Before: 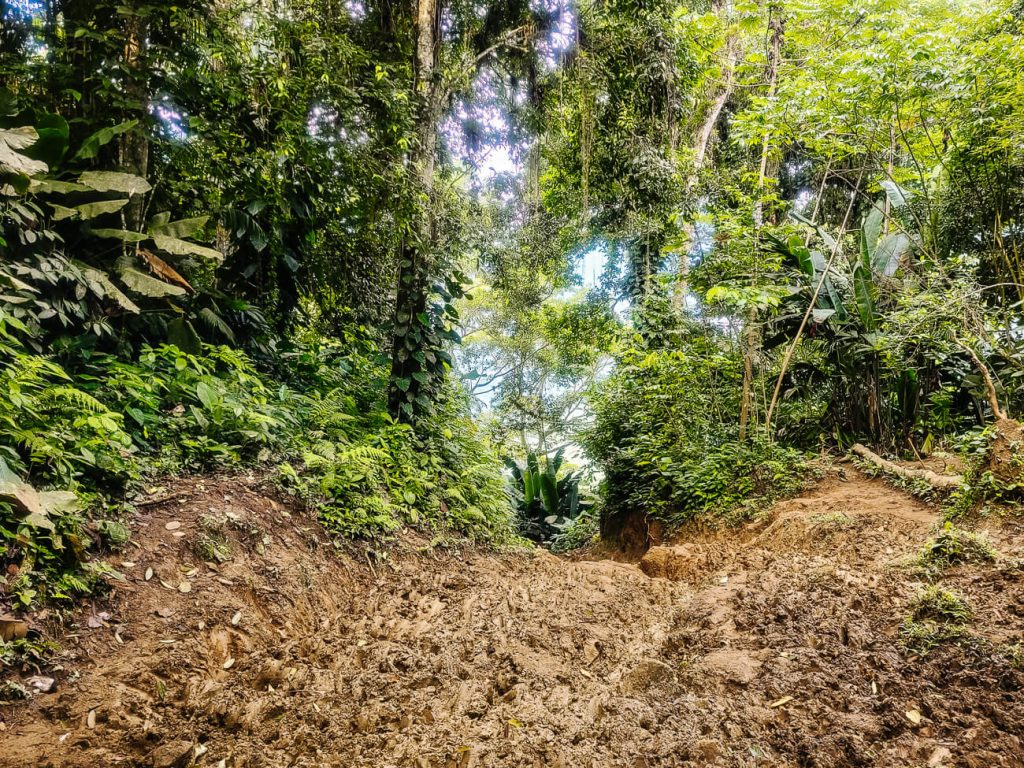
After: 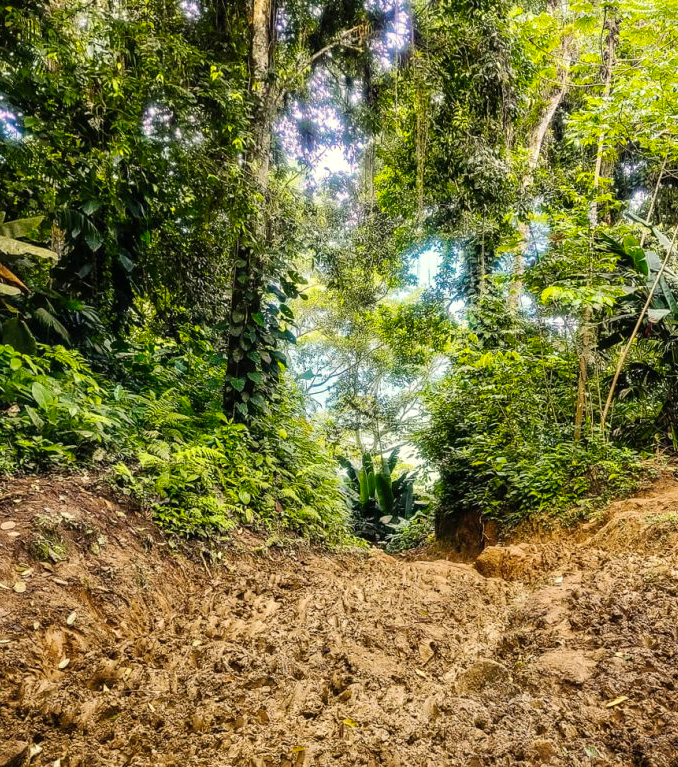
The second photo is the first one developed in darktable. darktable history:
color balance rgb: highlights gain › luminance 5.604%, highlights gain › chroma 2.522%, highlights gain › hue 91.24°, linear chroma grading › global chroma 19.837%, perceptual saturation grading › global saturation -3.763%
crop and rotate: left 16.122%, right 17.633%
